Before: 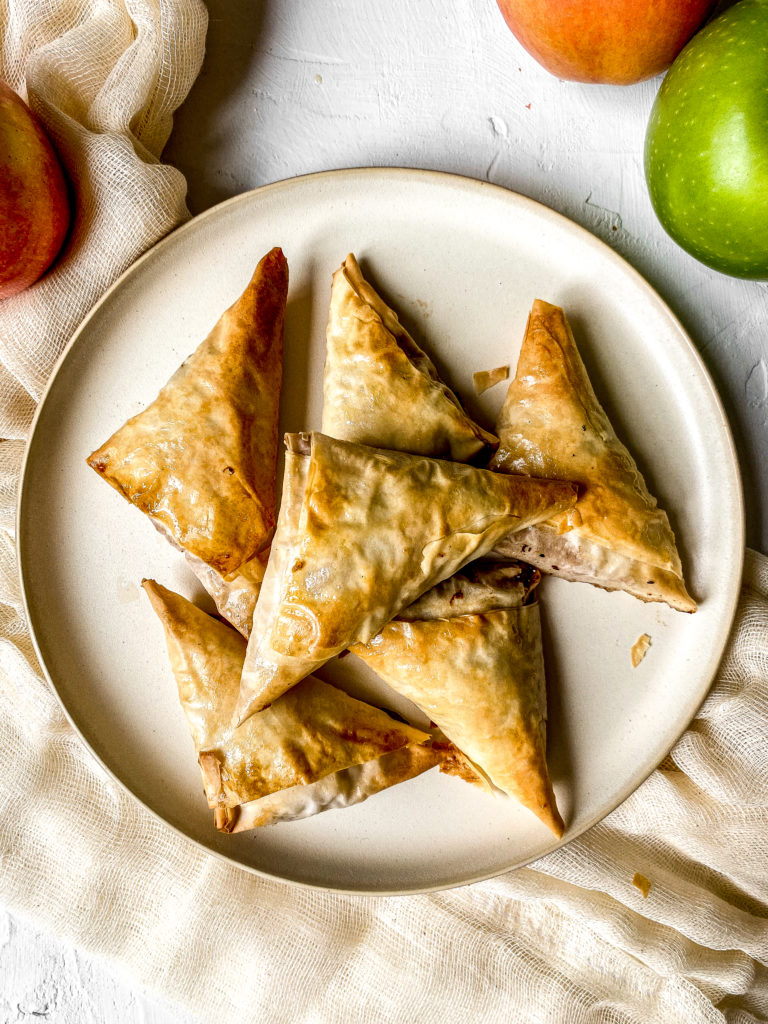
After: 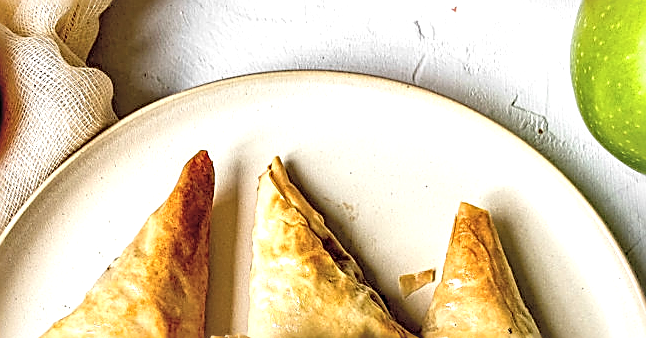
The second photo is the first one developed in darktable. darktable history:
contrast brightness saturation: brightness 0.289
crop and rotate: left 9.698%, top 9.476%, right 6.128%, bottom 57.485%
local contrast: mode bilateral grid, contrast 26, coarseness 48, detail 152%, midtone range 0.2
exposure: exposure 0.37 EV, compensate exposure bias true, compensate highlight preservation false
sharpen: radius 1.693, amount 1.298
